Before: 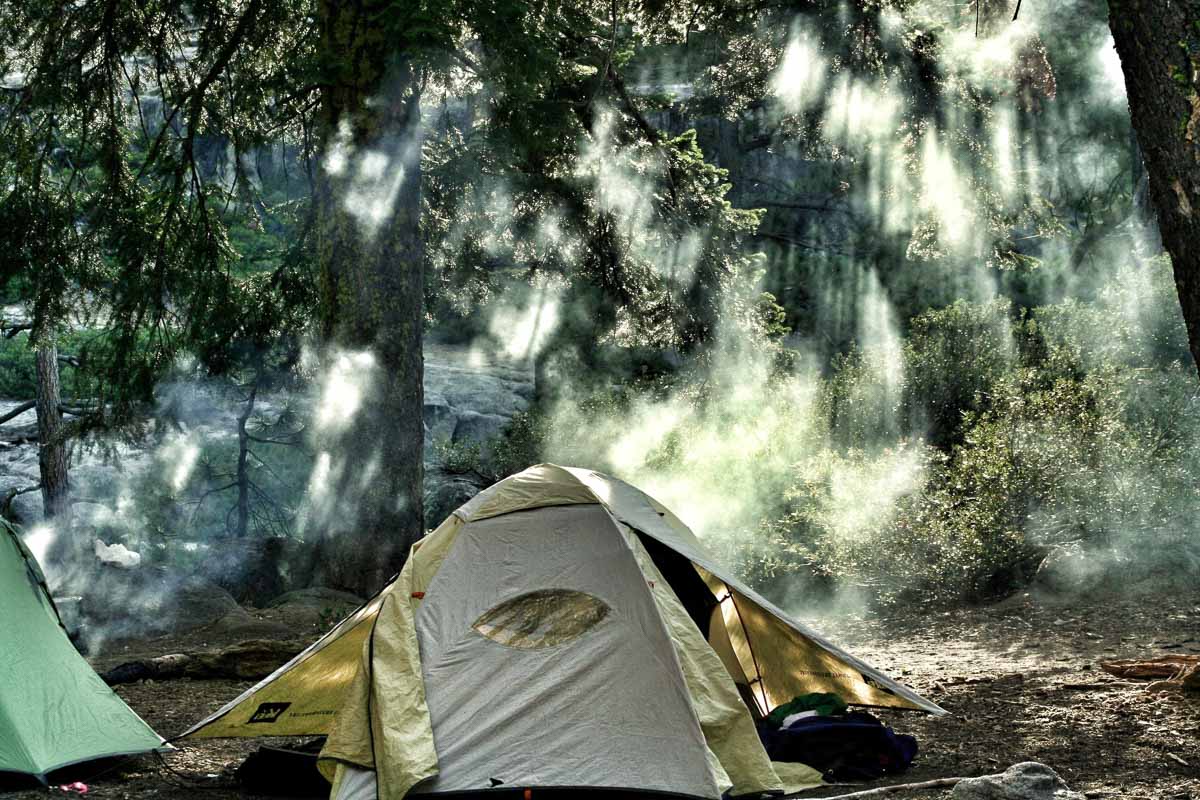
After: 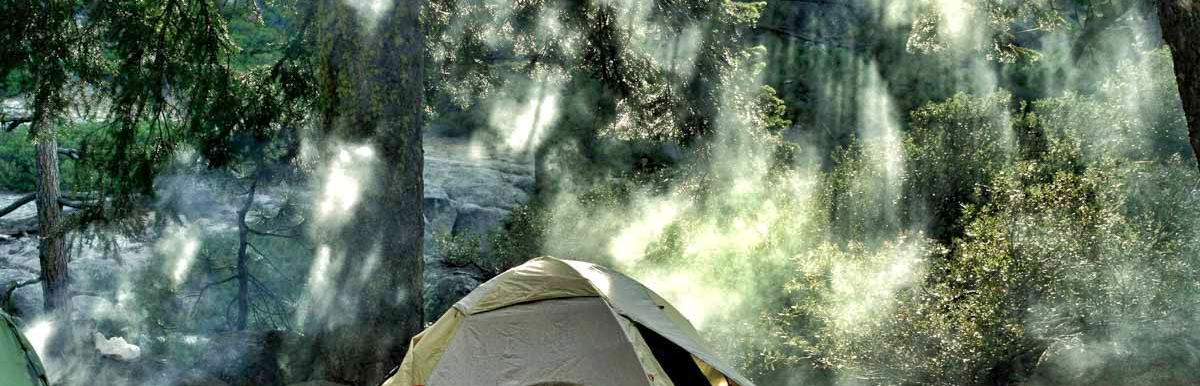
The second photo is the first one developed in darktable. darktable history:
crop and rotate: top 25.914%, bottom 25.743%
contrast brightness saturation: saturation 0.134
shadows and highlights: on, module defaults
local contrast: mode bilateral grid, contrast 19, coarseness 51, detail 119%, midtone range 0.2
